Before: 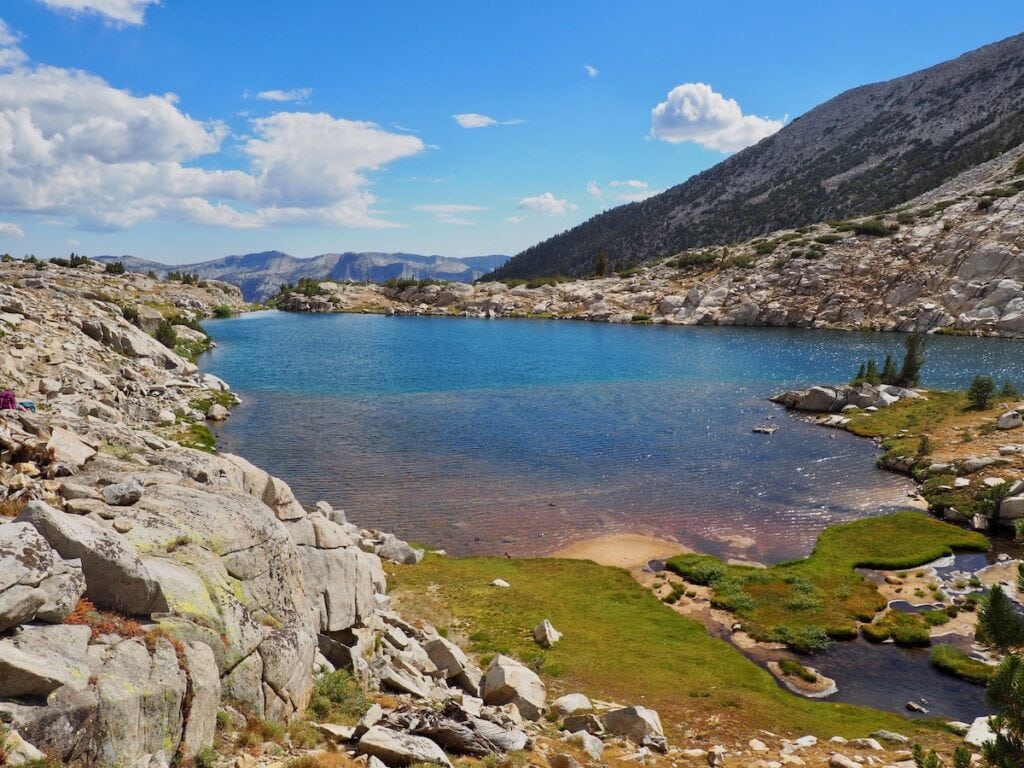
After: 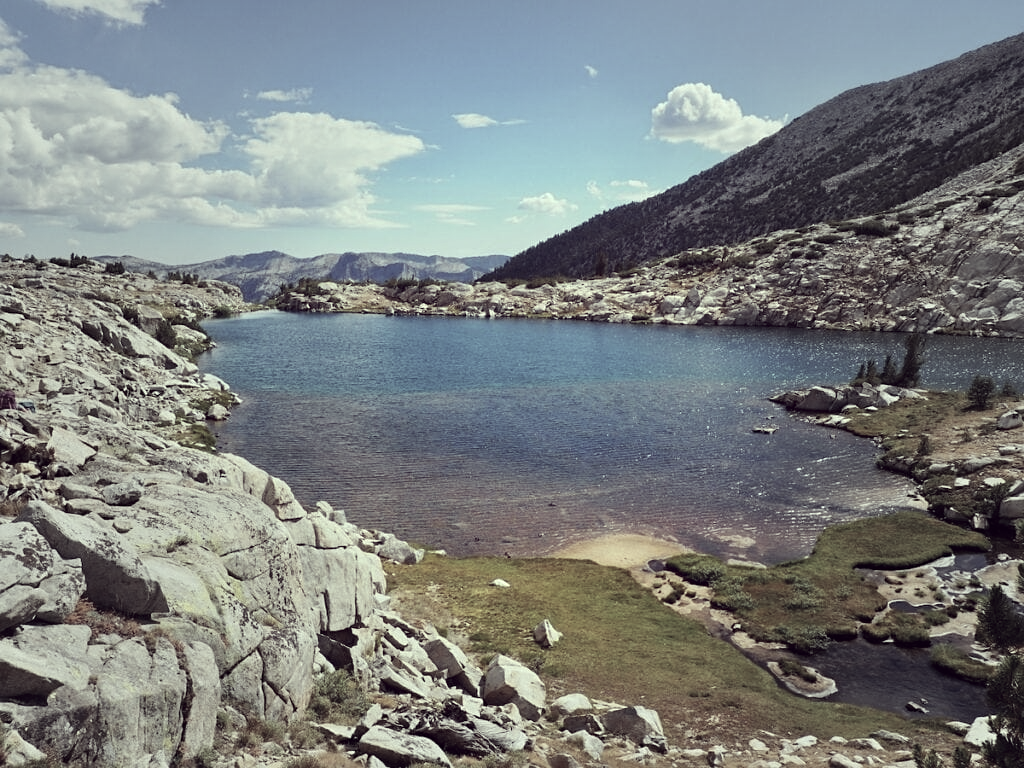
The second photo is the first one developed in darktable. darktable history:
color correction: highlights a* -20.91, highlights b* 20.03, shadows a* 19.75, shadows b* -20.66, saturation 0.46
sharpen: amount 0.207
vignetting: fall-off start 40.33%, fall-off radius 40.2%, brightness -0.181, saturation -0.311
tone equalizer: -8 EV -0.377 EV, -7 EV -0.361 EV, -6 EV -0.349 EV, -5 EV -0.213 EV, -3 EV 0.232 EV, -2 EV 0.324 EV, -1 EV 0.374 EV, +0 EV 0.433 EV, edges refinement/feathering 500, mask exposure compensation -1.57 EV, preserve details no
